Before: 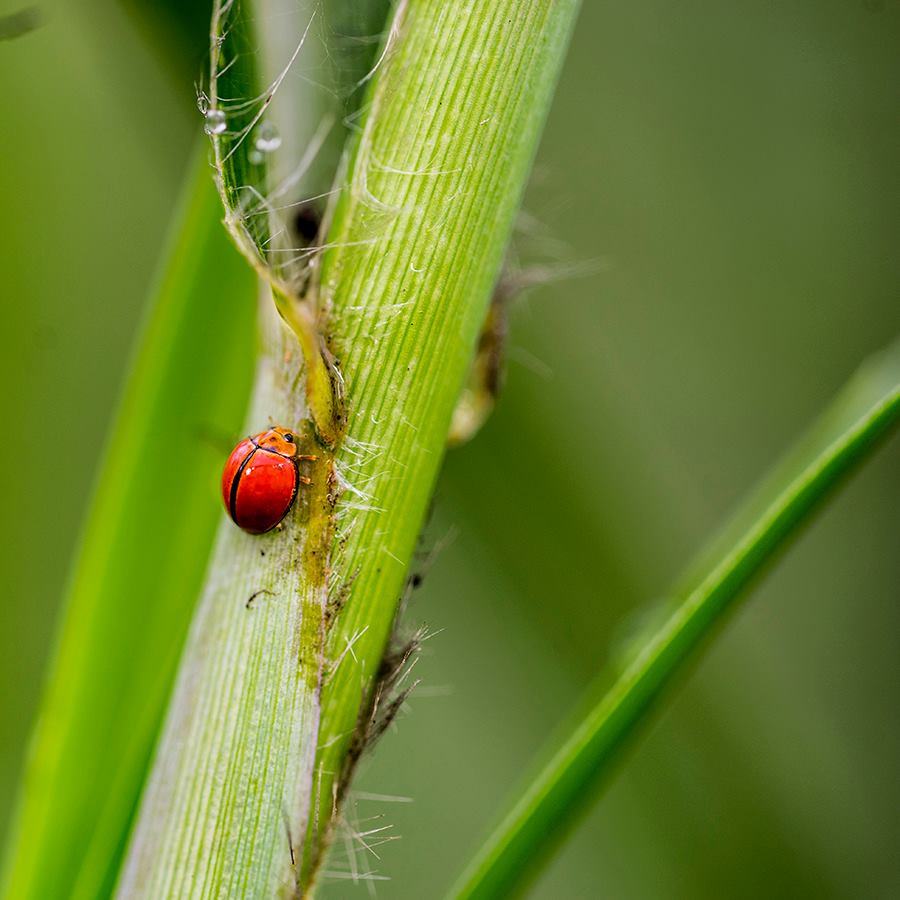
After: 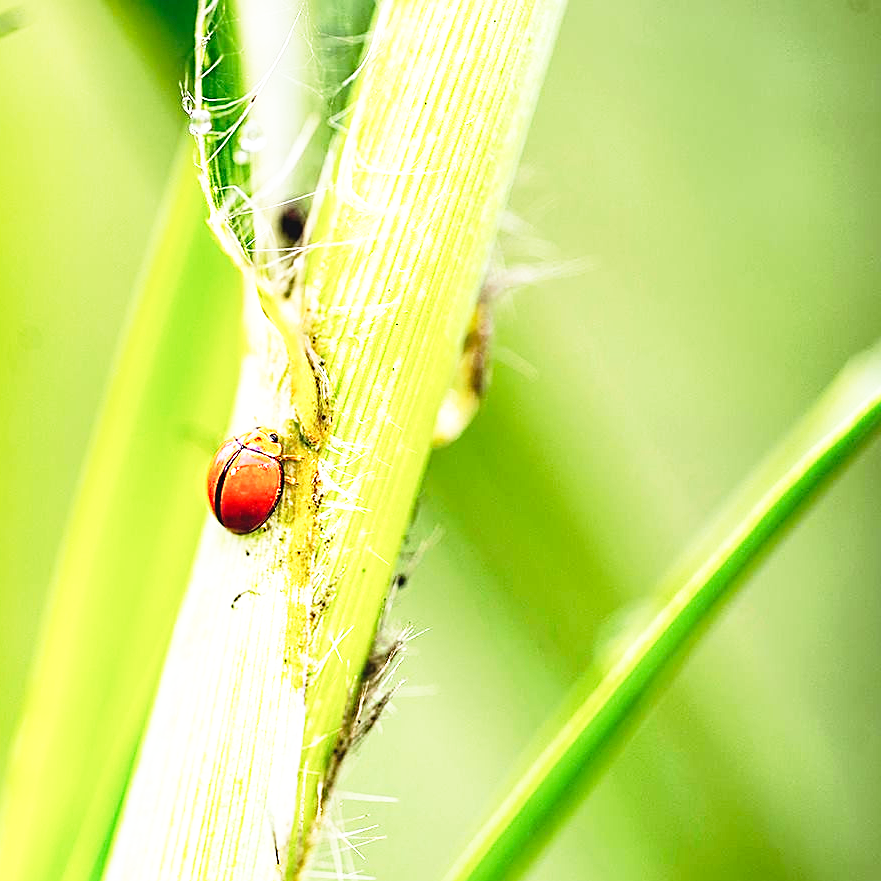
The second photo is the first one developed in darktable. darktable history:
white balance: red 0.986, blue 1.01
base curve: curves: ch0 [(0, 0) (0.012, 0.01) (0.073, 0.168) (0.31, 0.711) (0.645, 0.957) (1, 1)], preserve colors none
crop: left 1.743%, right 0.268%, bottom 2.011%
exposure: black level correction -0.005, exposure 1.002 EV, compensate highlight preservation false
sharpen: on, module defaults
